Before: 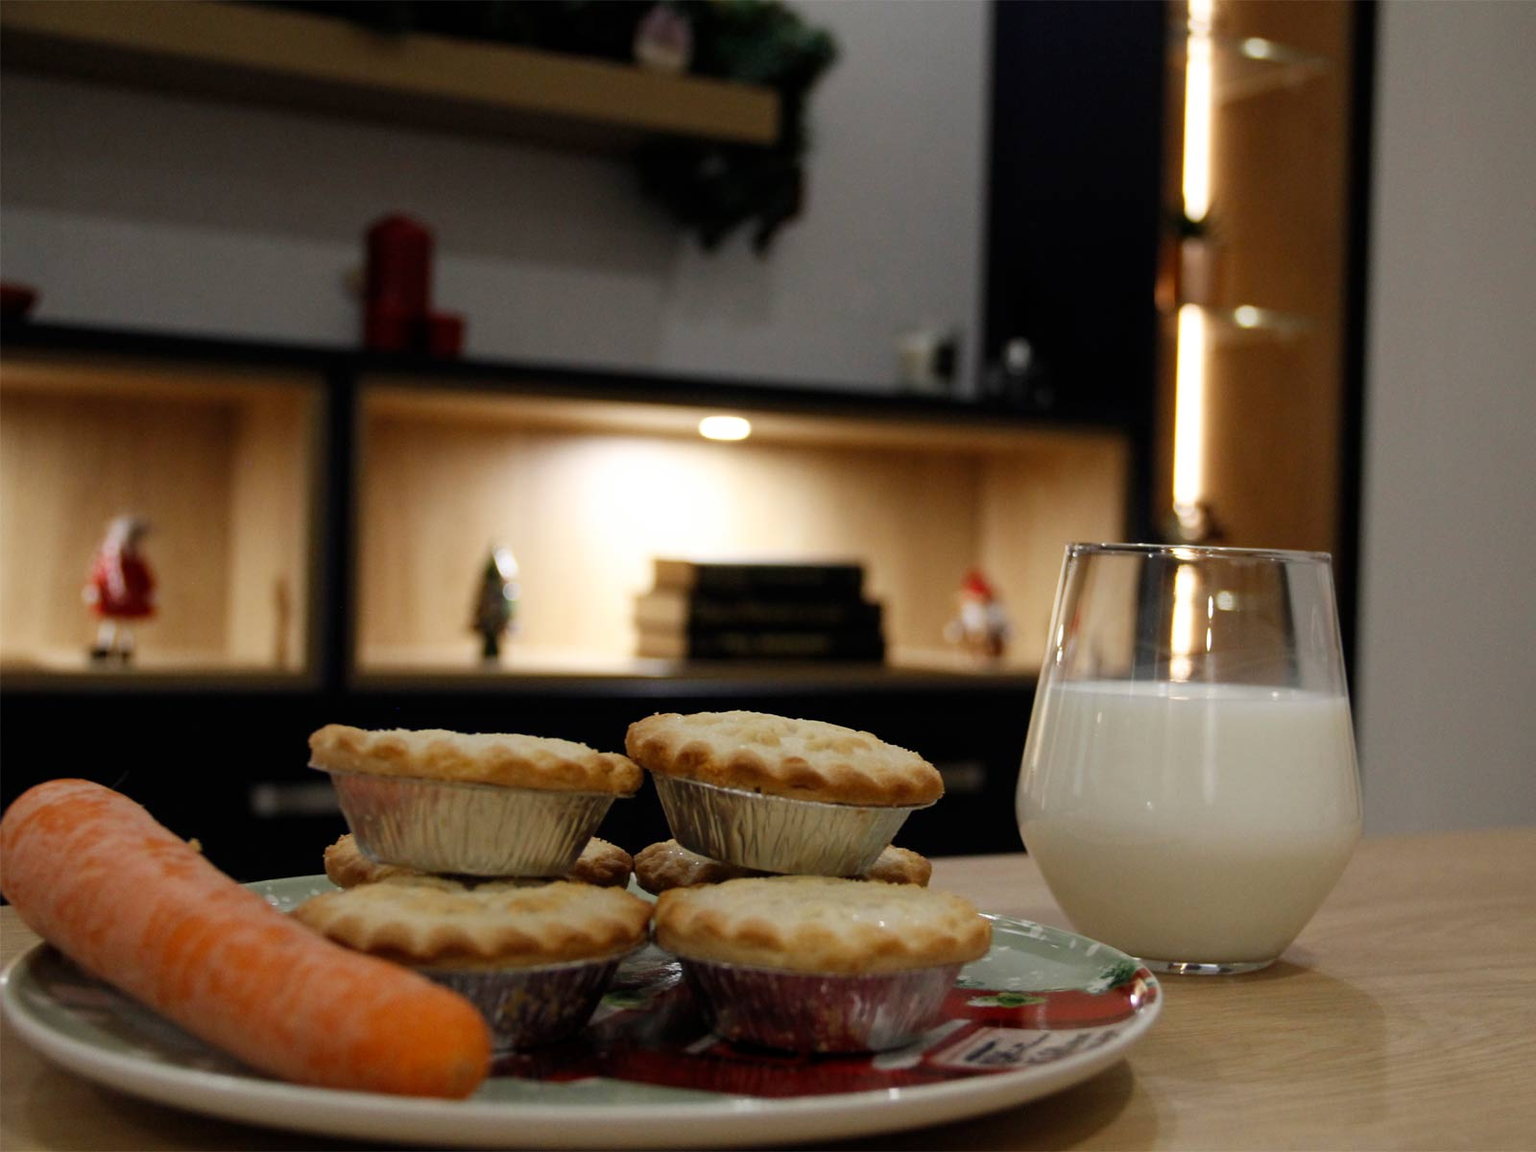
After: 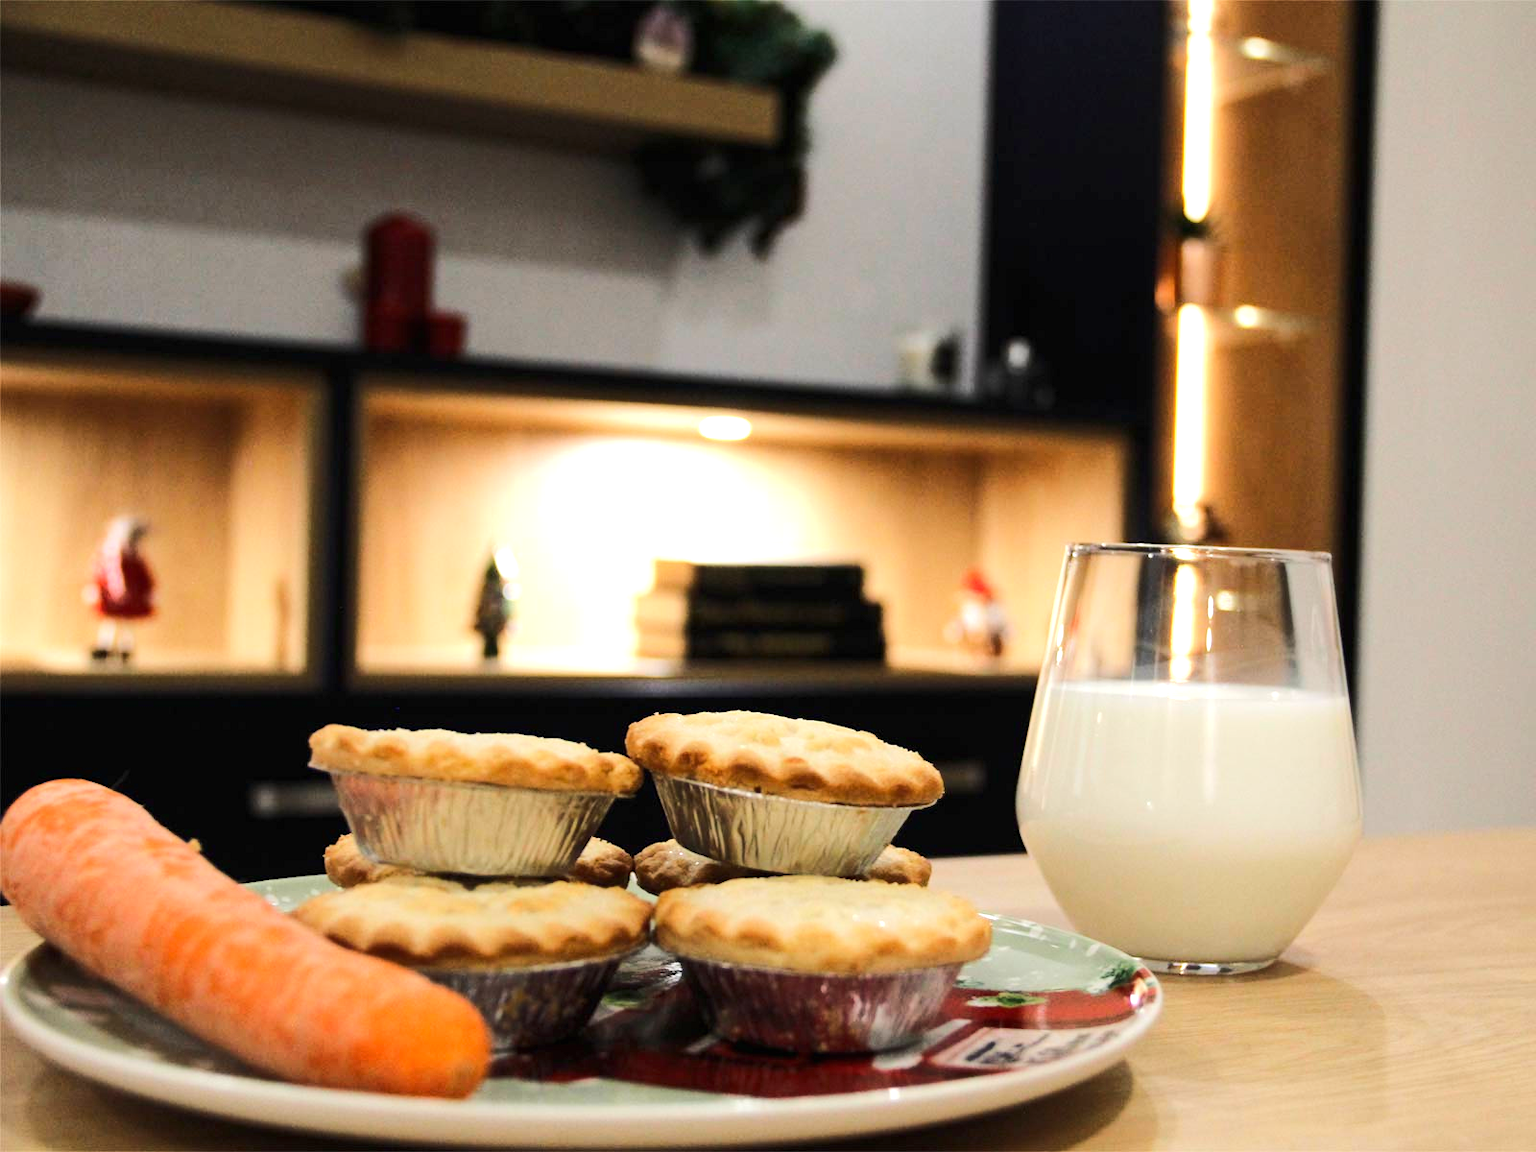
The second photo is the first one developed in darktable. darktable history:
exposure: black level correction 0, exposure 0.953 EV, compensate exposure bias true, compensate highlight preservation false
rgb curve: curves: ch0 [(0, 0) (0.284, 0.292) (0.505, 0.644) (1, 1)]; ch1 [(0, 0) (0.284, 0.292) (0.505, 0.644) (1, 1)]; ch2 [(0, 0) (0.284, 0.292) (0.505, 0.644) (1, 1)], compensate middle gray true
